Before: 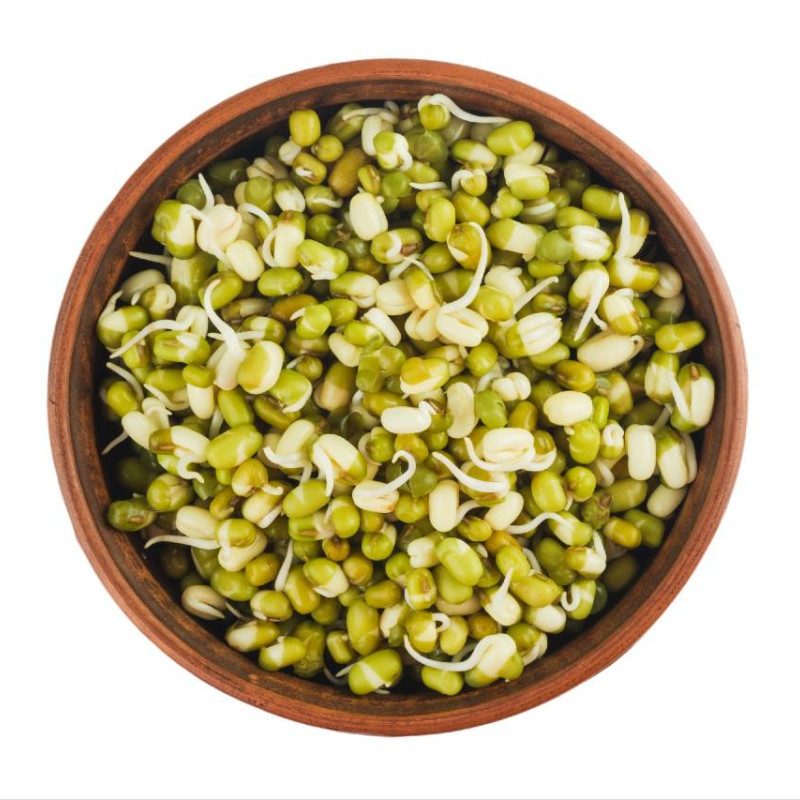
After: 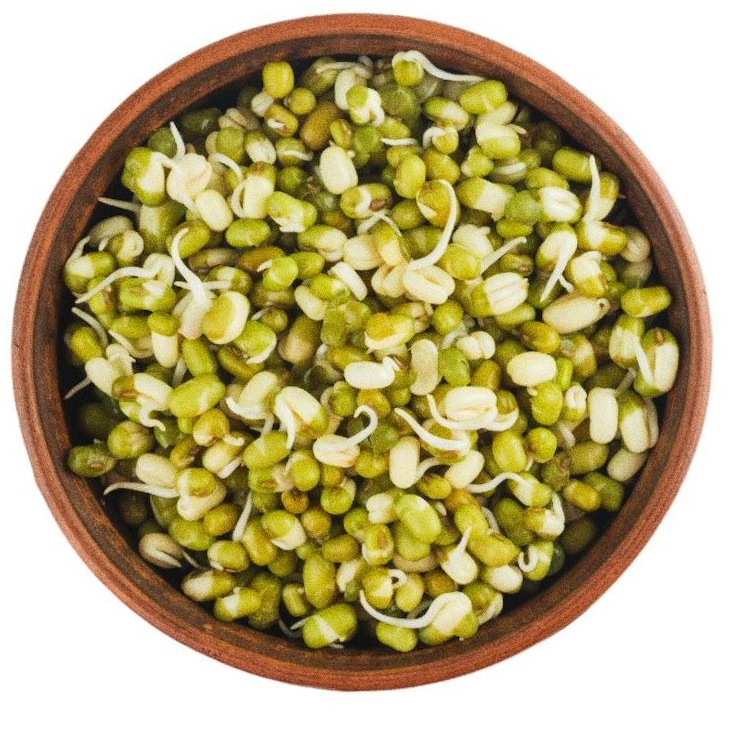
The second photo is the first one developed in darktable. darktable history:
crop and rotate: angle -1.96°, left 3.097%, top 4.154%, right 1.586%, bottom 0.529%
grain: coarseness 0.09 ISO, strength 40%
